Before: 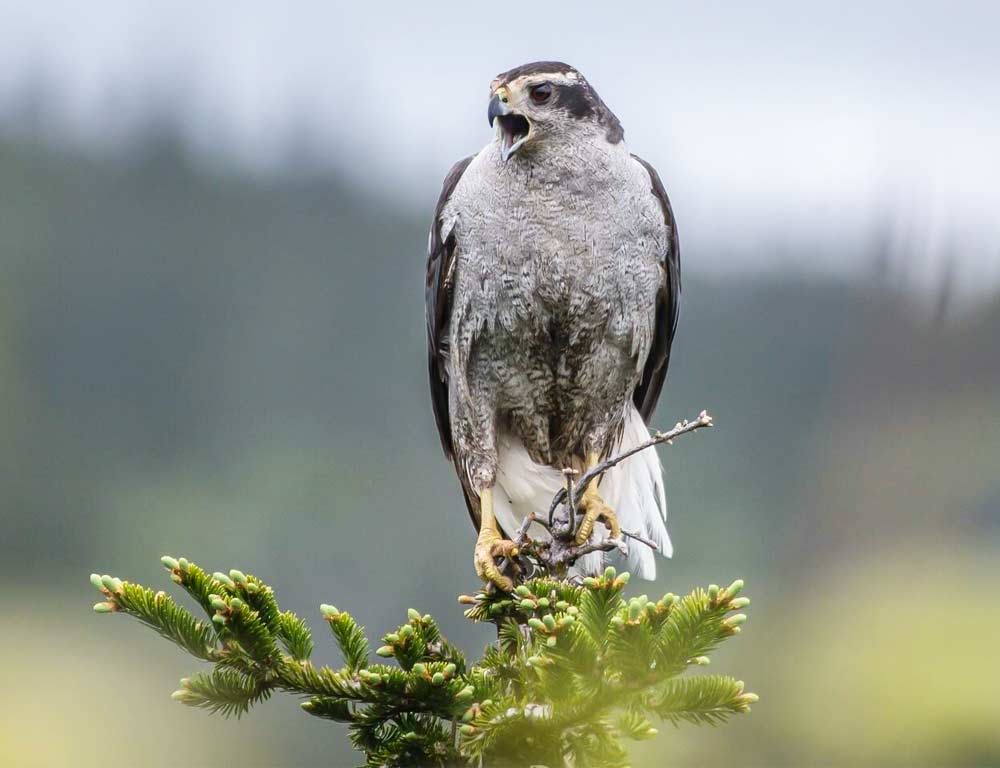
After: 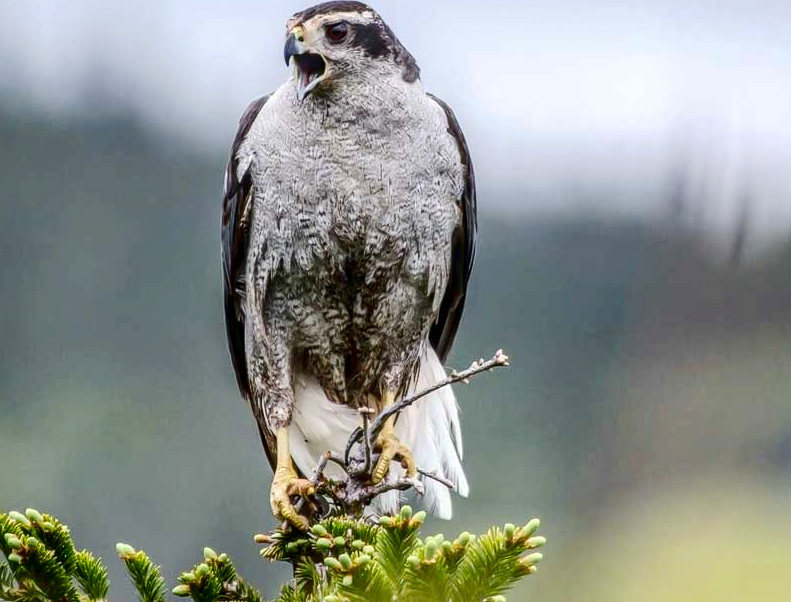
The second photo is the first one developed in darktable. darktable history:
crop and rotate: left 20.434%, top 7.983%, right 0.377%, bottom 13.539%
local contrast: on, module defaults
contrast brightness saturation: contrast 0.193, brightness -0.115, saturation 0.215
base curve: curves: ch0 [(0, 0) (0.235, 0.266) (0.503, 0.496) (0.786, 0.72) (1, 1)], preserve colors none
